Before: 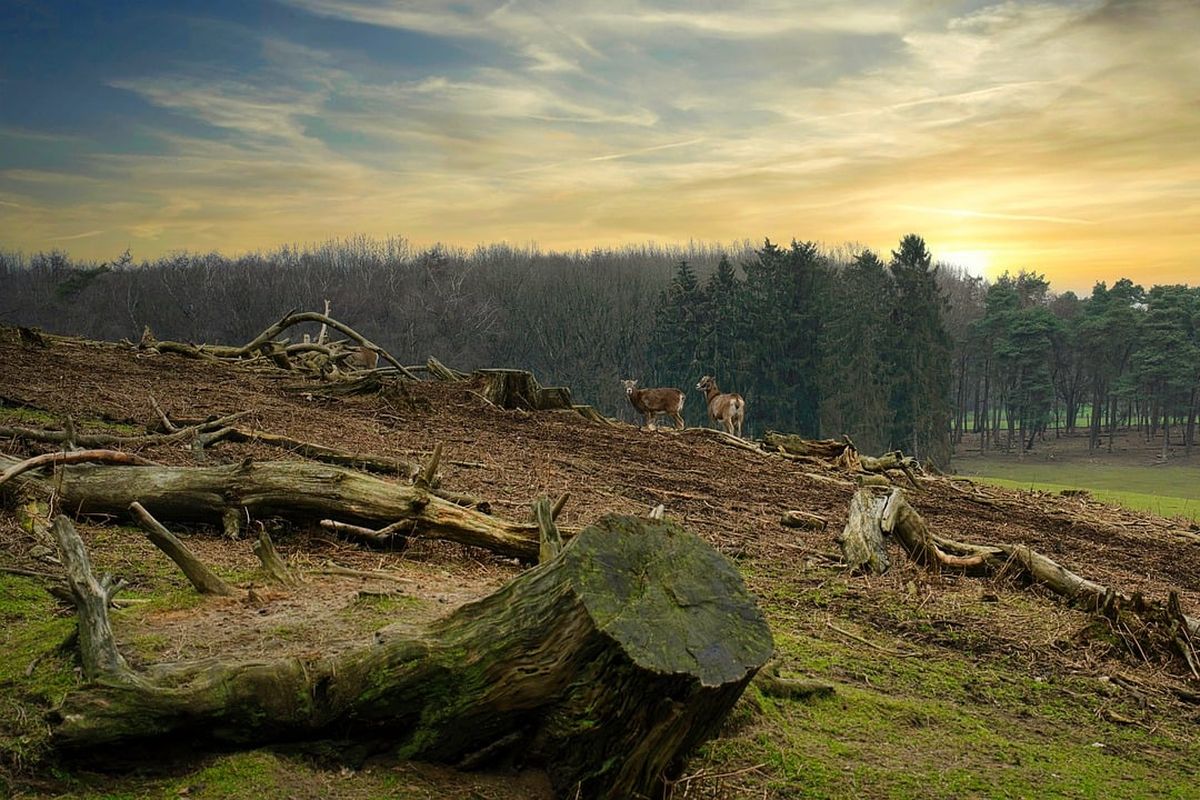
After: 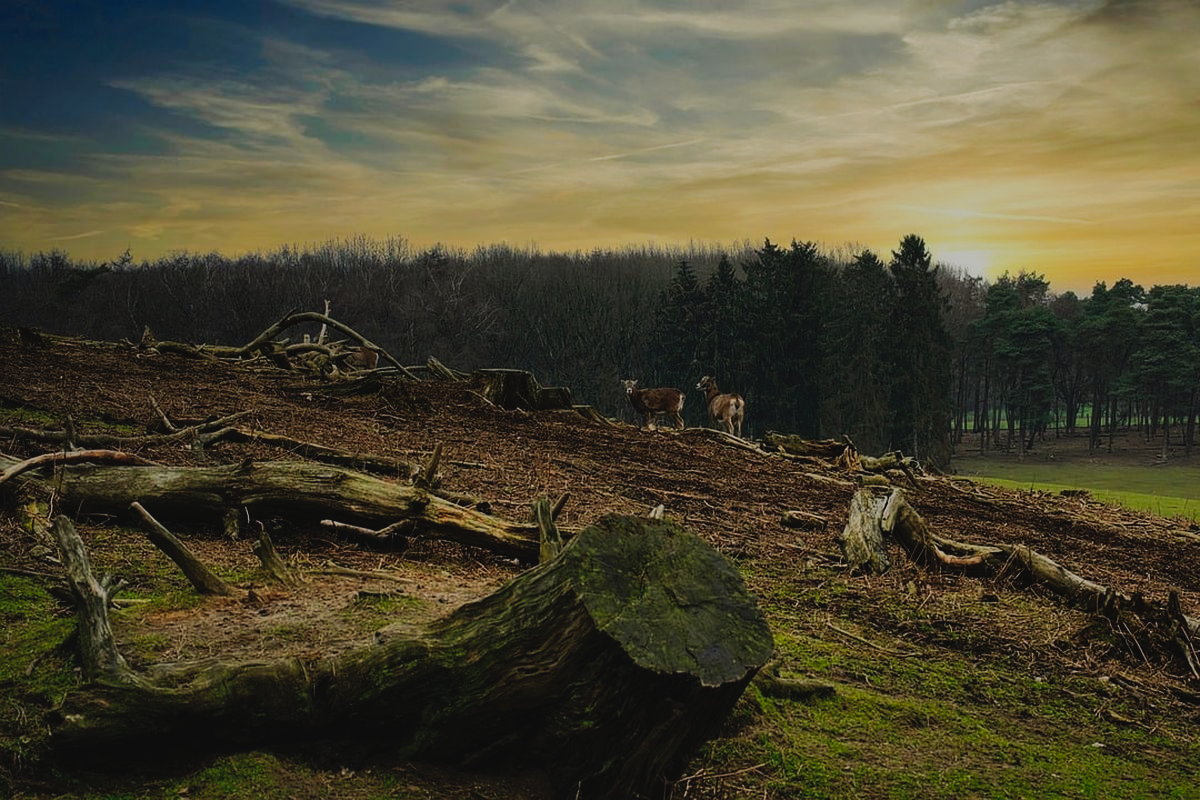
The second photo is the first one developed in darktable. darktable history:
exposure: exposure -1.437 EV, compensate highlight preservation false
tone curve: curves: ch0 [(0, 0.03) (0.113, 0.087) (0.207, 0.184) (0.515, 0.612) (0.712, 0.793) (1, 0.946)]; ch1 [(0, 0) (0.172, 0.123) (0.317, 0.279) (0.414, 0.382) (0.476, 0.479) (0.505, 0.498) (0.534, 0.534) (0.621, 0.65) (0.709, 0.764) (1, 1)]; ch2 [(0, 0) (0.411, 0.424) (0.505, 0.505) (0.521, 0.524) (0.537, 0.57) (0.65, 0.699) (1, 1)], preserve colors none
shadows and highlights: radius 126.75, shadows 30.56, highlights -30.59, low approximation 0.01, soften with gaussian
